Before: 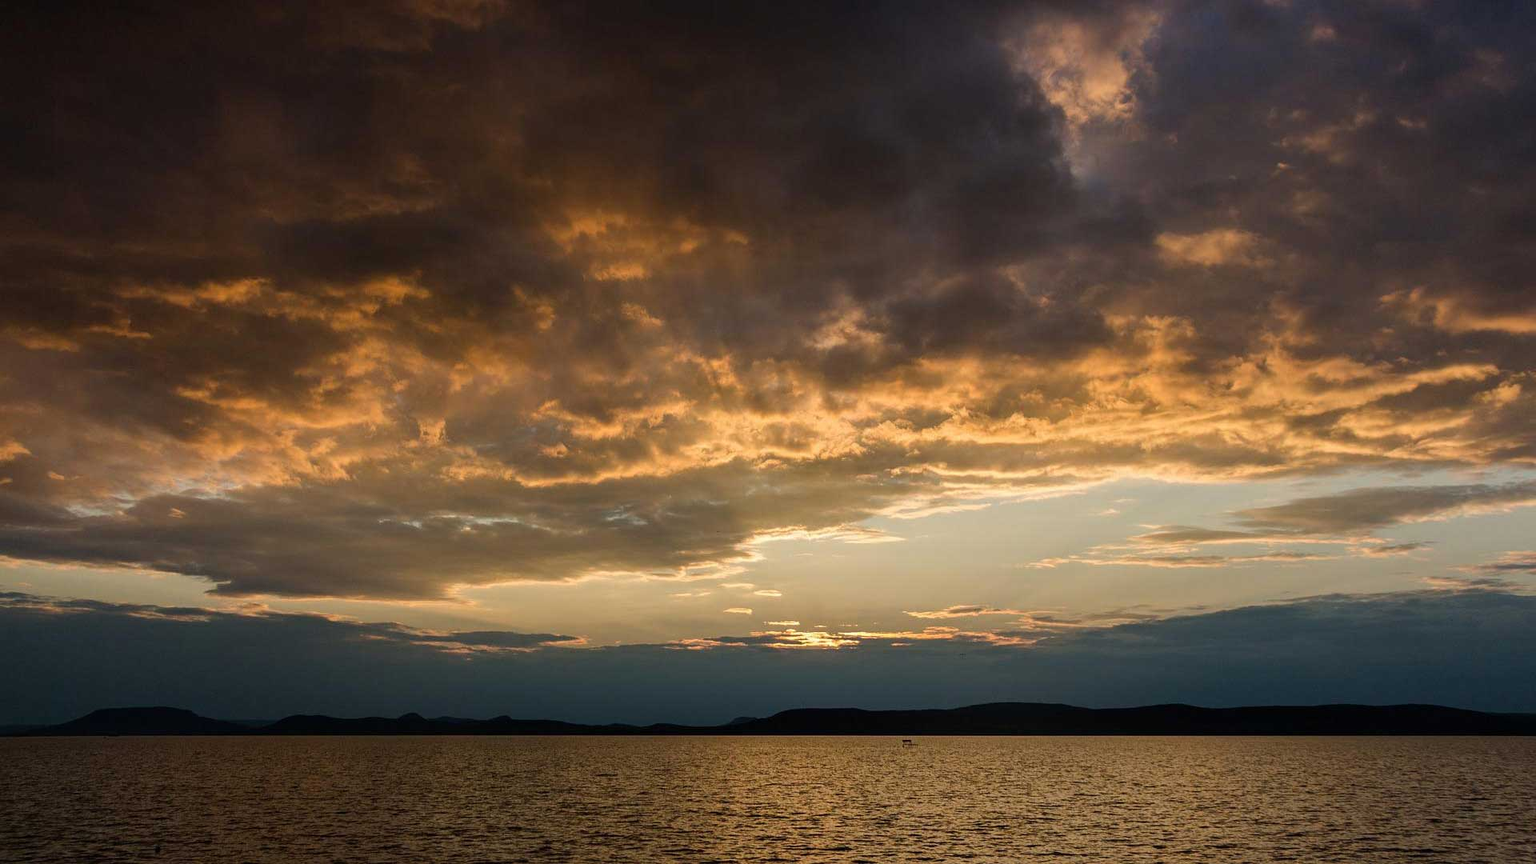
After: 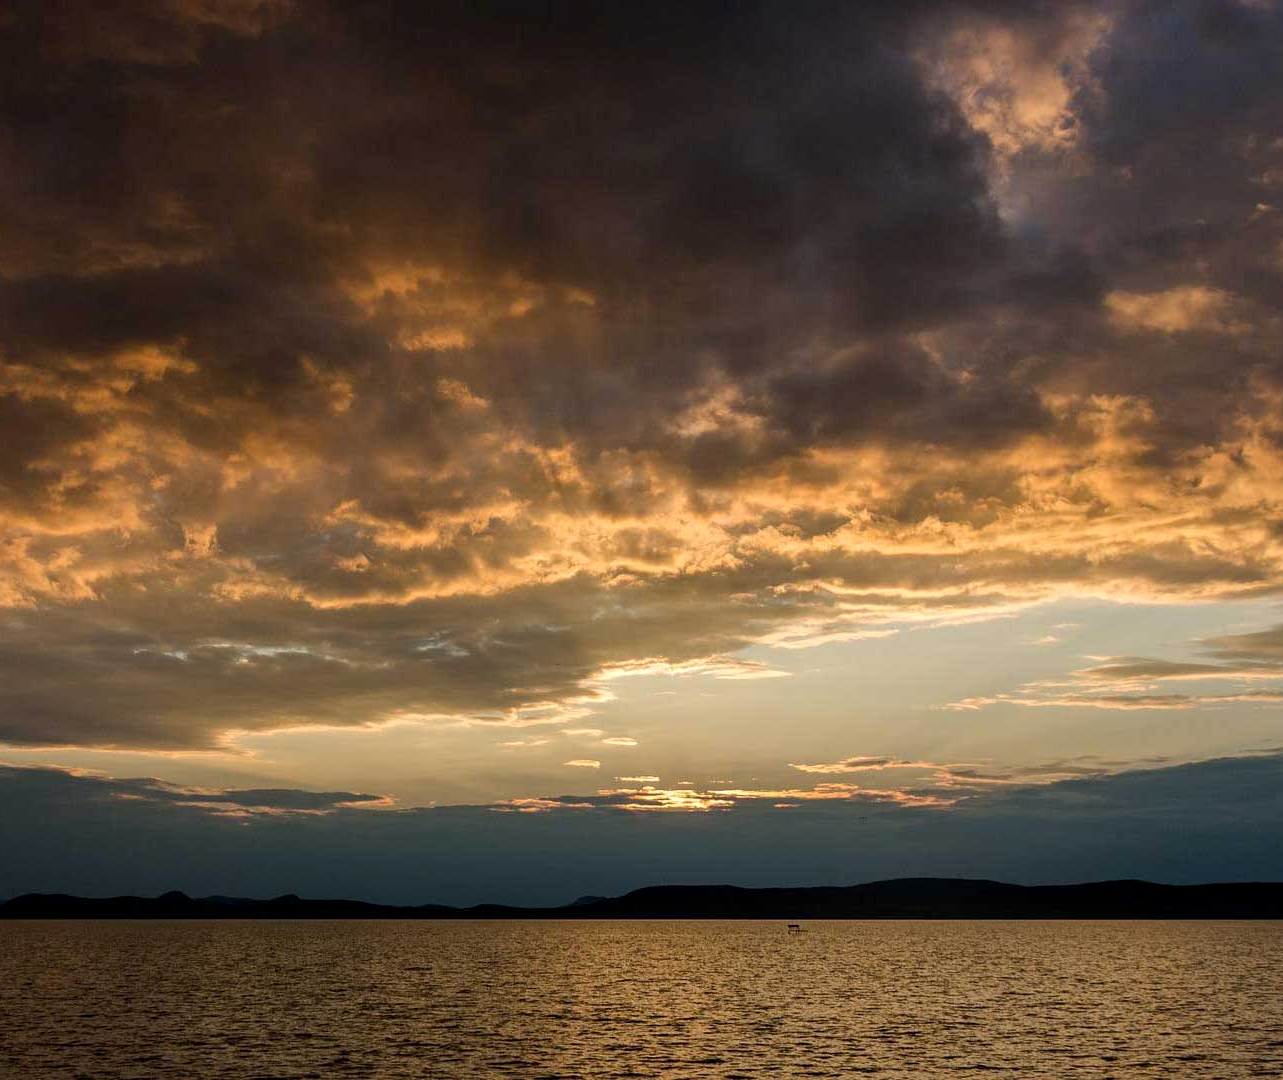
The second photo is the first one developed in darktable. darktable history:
tone equalizer: on, module defaults
local contrast: highlights 100%, shadows 100%, detail 120%, midtone range 0.2
crop and rotate: left 17.732%, right 15.423%
